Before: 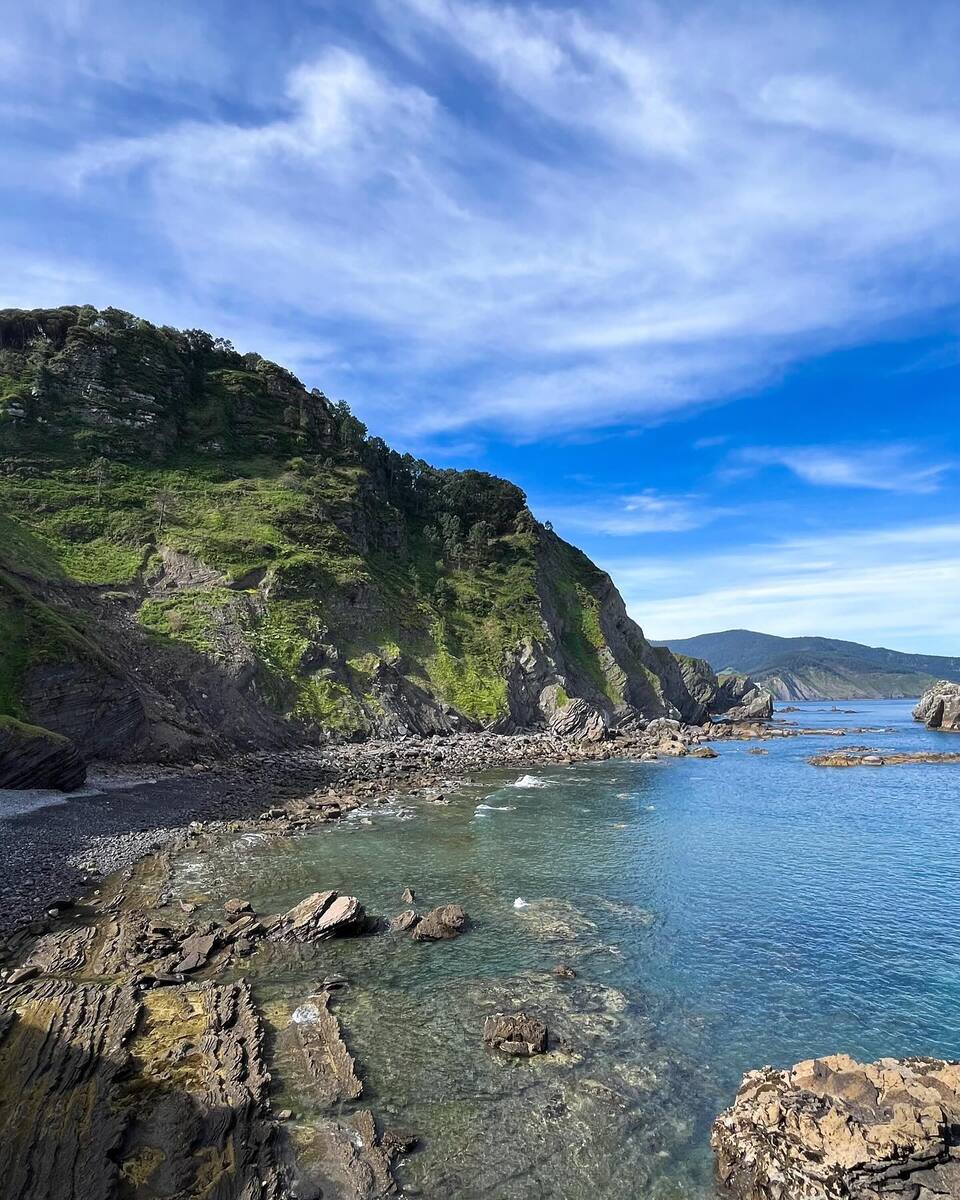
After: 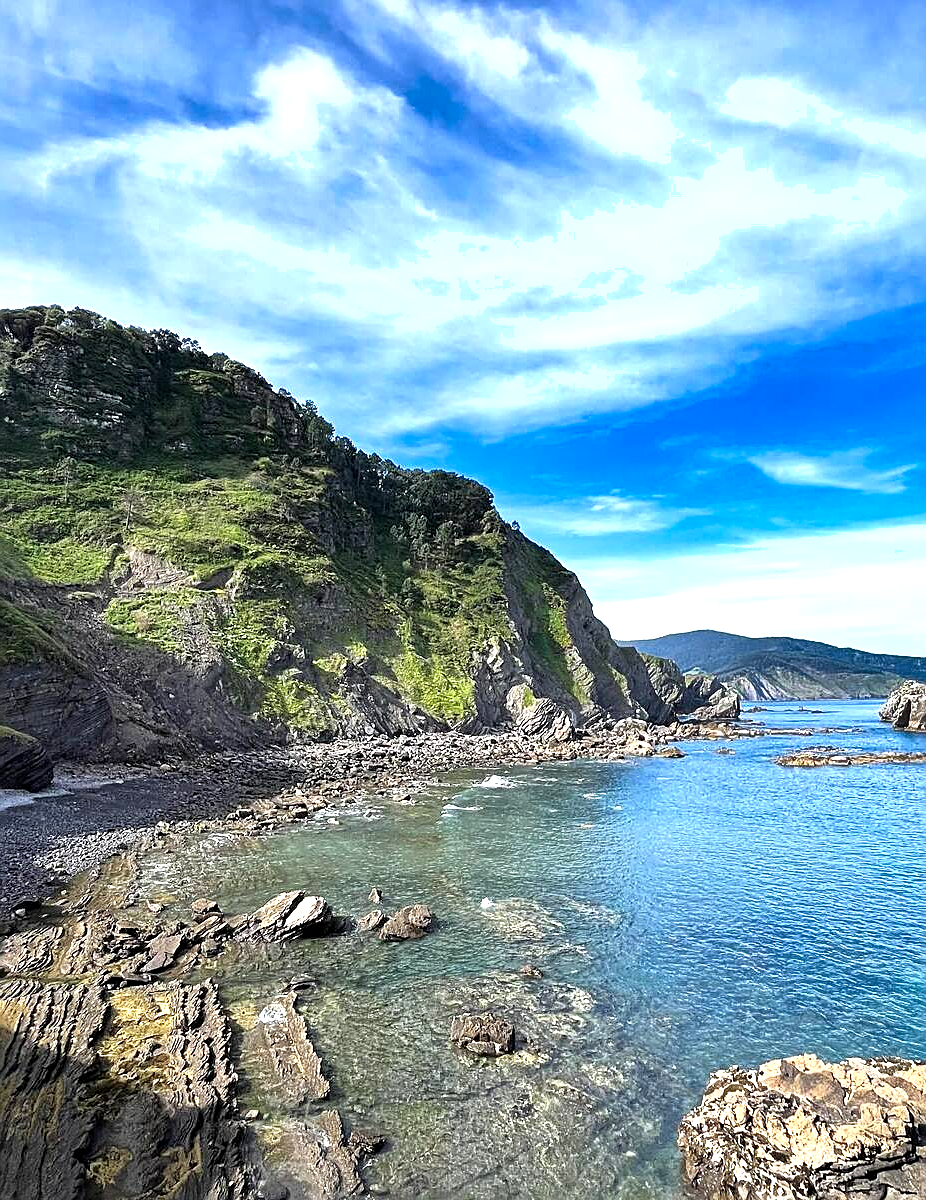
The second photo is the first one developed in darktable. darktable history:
sharpen: on, module defaults
exposure: black level correction 0.001, exposure 0.499 EV, compensate exposure bias true, compensate highlight preservation false
crop and rotate: left 3.445%
shadows and highlights: soften with gaussian
tone equalizer: -8 EV -0.403 EV, -7 EV -0.416 EV, -6 EV -0.298 EV, -5 EV -0.185 EV, -3 EV 0.245 EV, -2 EV 0.348 EV, -1 EV 0.38 EV, +0 EV 0.411 EV
